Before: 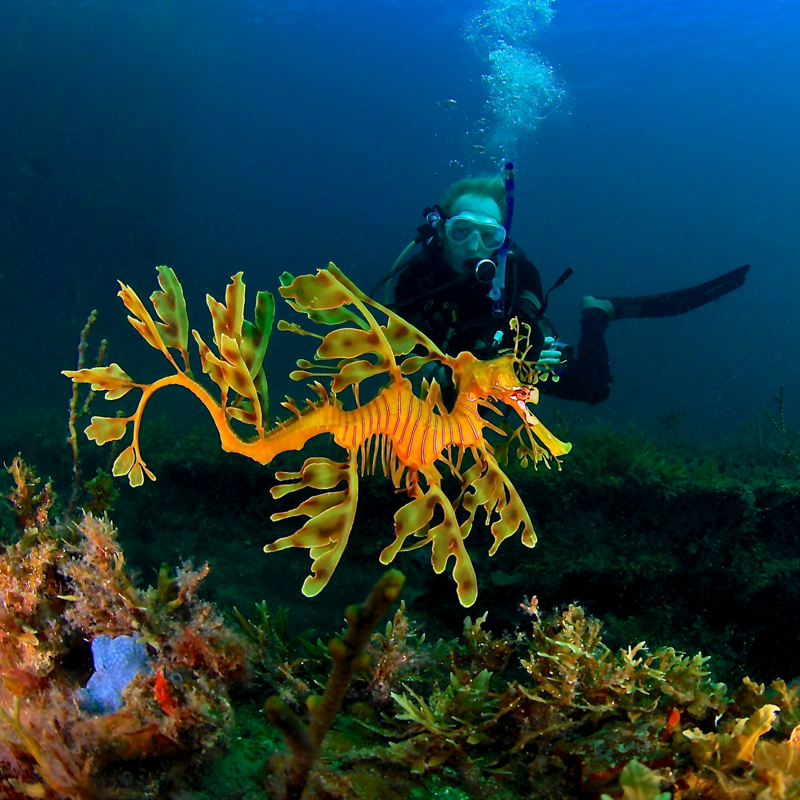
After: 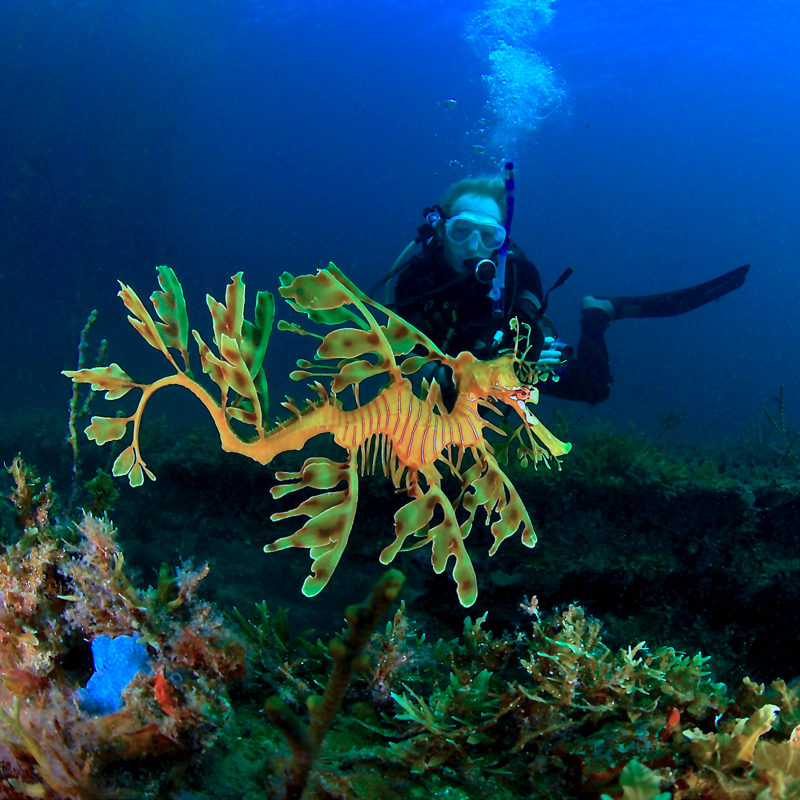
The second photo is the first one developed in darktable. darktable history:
color calibration: illuminant custom, x 0.432, y 0.394, temperature 3070.56 K
